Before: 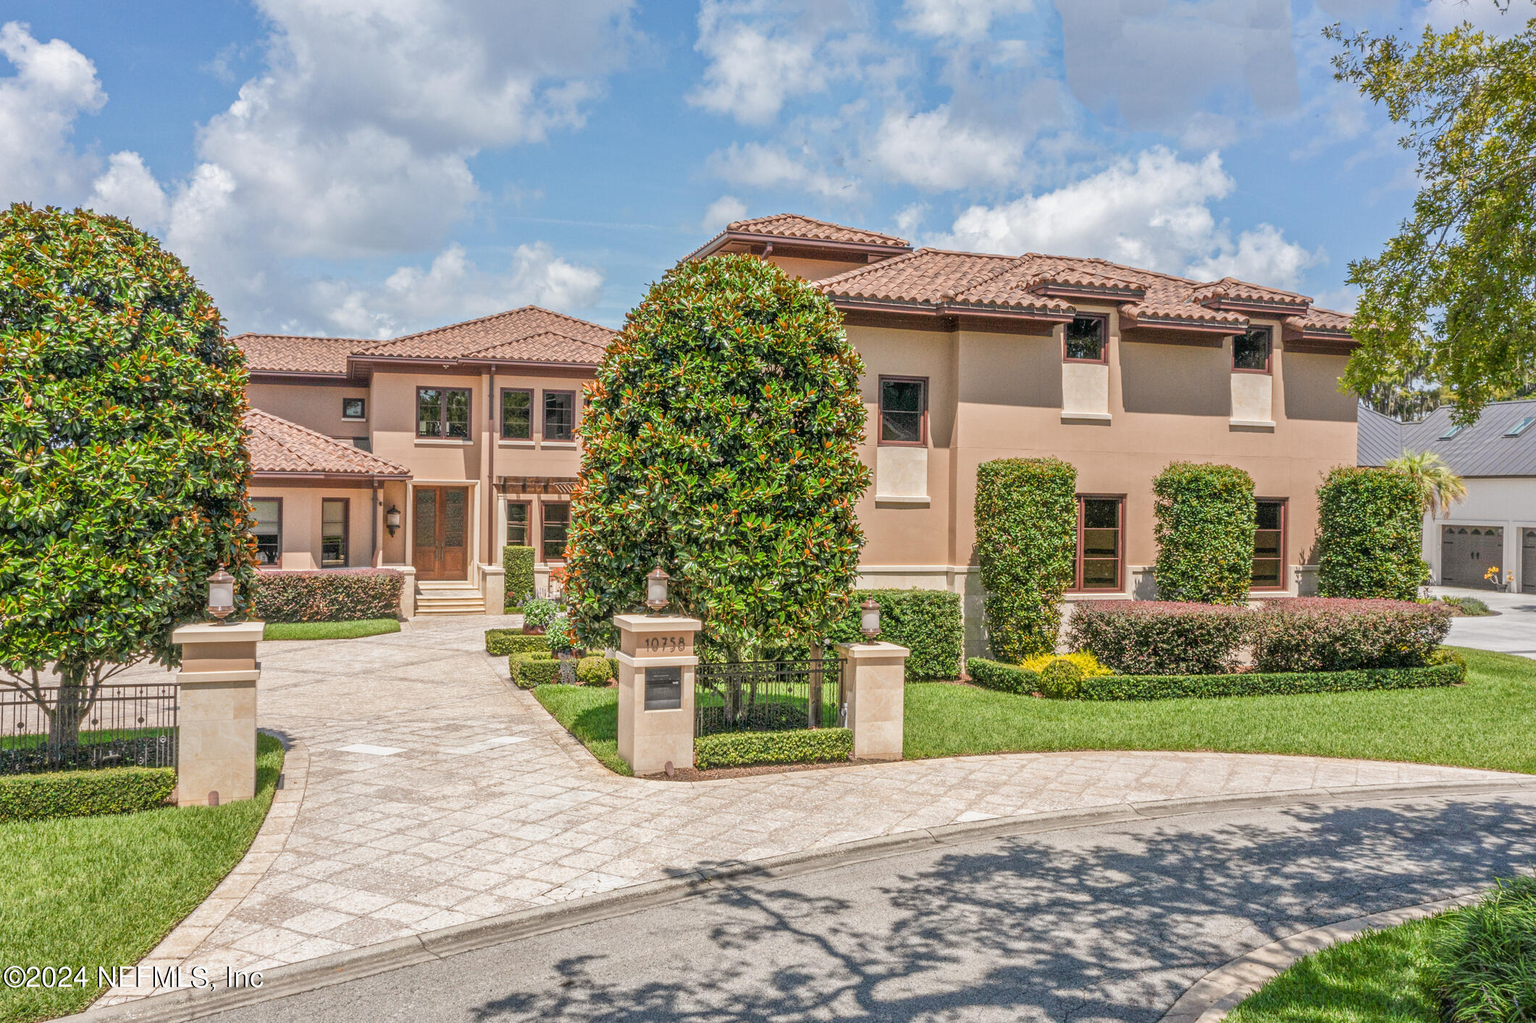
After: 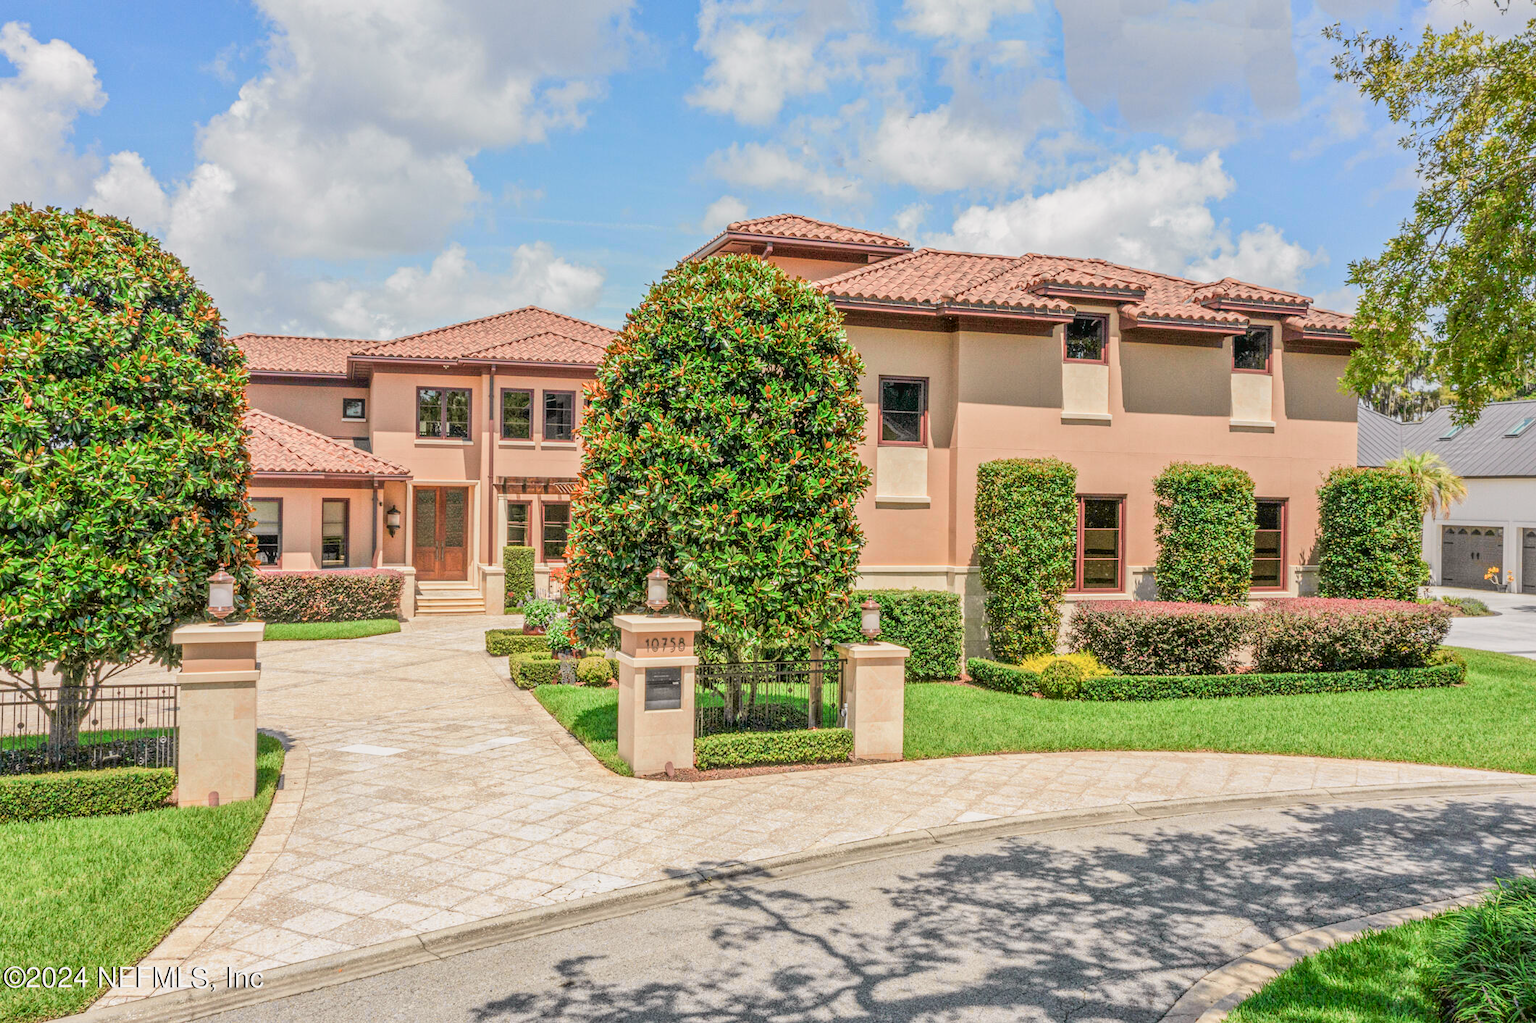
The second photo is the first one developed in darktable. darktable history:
tone curve: curves: ch0 [(0, 0.019) (0.066, 0.043) (0.189, 0.182) (0.368, 0.407) (0.501, 0.564) (0.677, 0.729) (0.851, 0.861) (0.997, 0.959)]; ch1 [(0, 0) (0.187, 0.121) (0.388, 0.346) (0.437, 0.409) (0.474, 0.472) (0.499, 0.501) (0.514, 0.515) (0.542, 0.557) (0.645, 0.686) (0.812, 0.856) (1, 1)]; ch2 [(0, 0) (0.246, 0.214) (0.421, 0.427) (0.459, 0.484) (0.5, 0.504) (0.518, 0.523) (0.529, 0.548) (0.56, 0.576) (0.607, 0.63) (0.744, 0.734) (0.867, 0.821) (0.993, 0.889)], color space Lab, independent channels, preserve colors none
